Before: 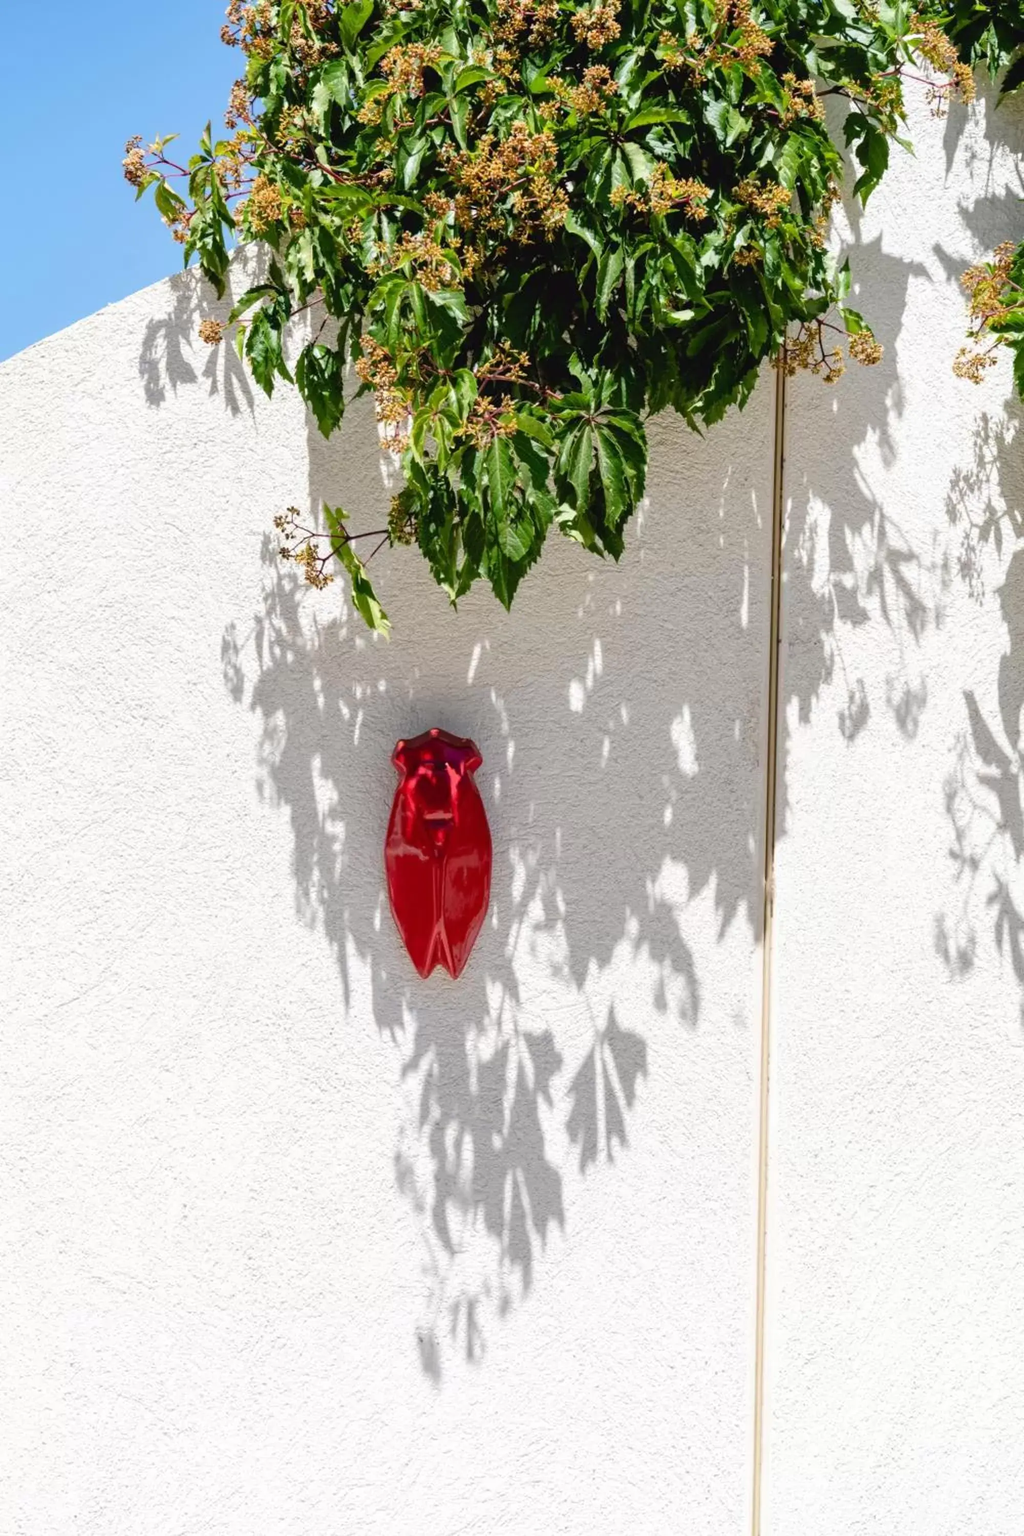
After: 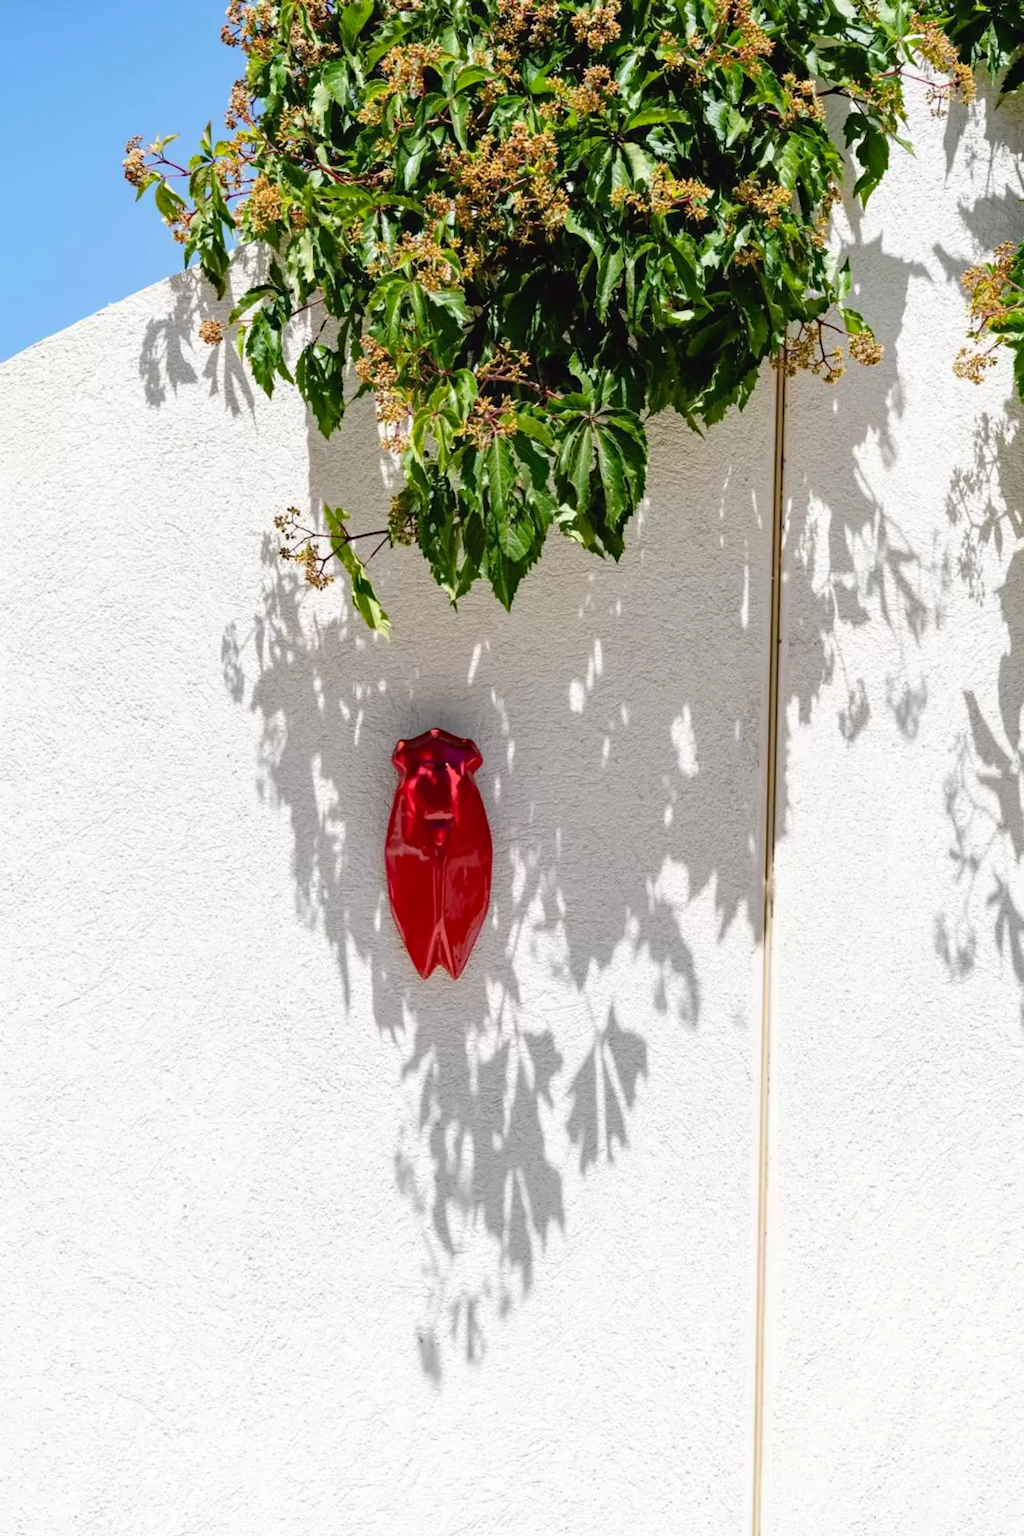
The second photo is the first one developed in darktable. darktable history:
haze removal: strength 0.301, distance 0.248, compatibility mode true, adaptive false
